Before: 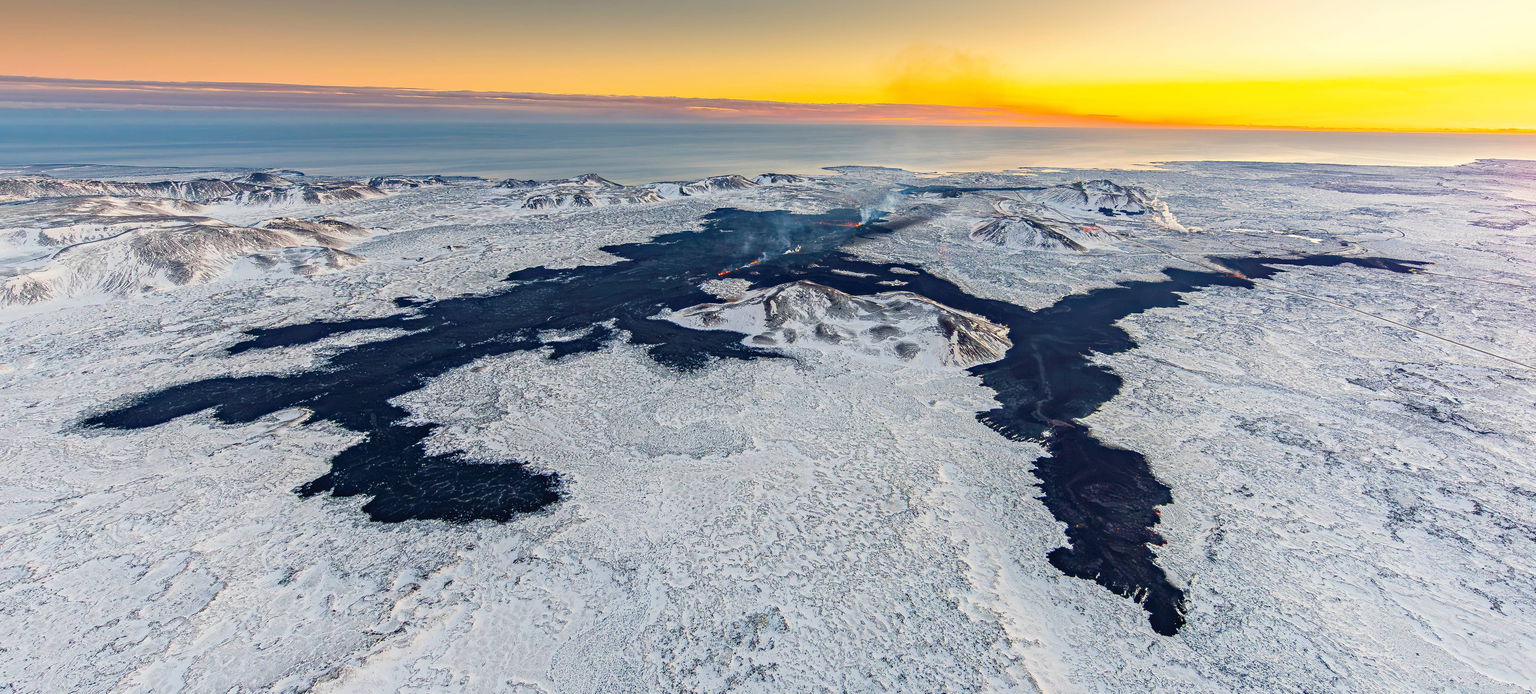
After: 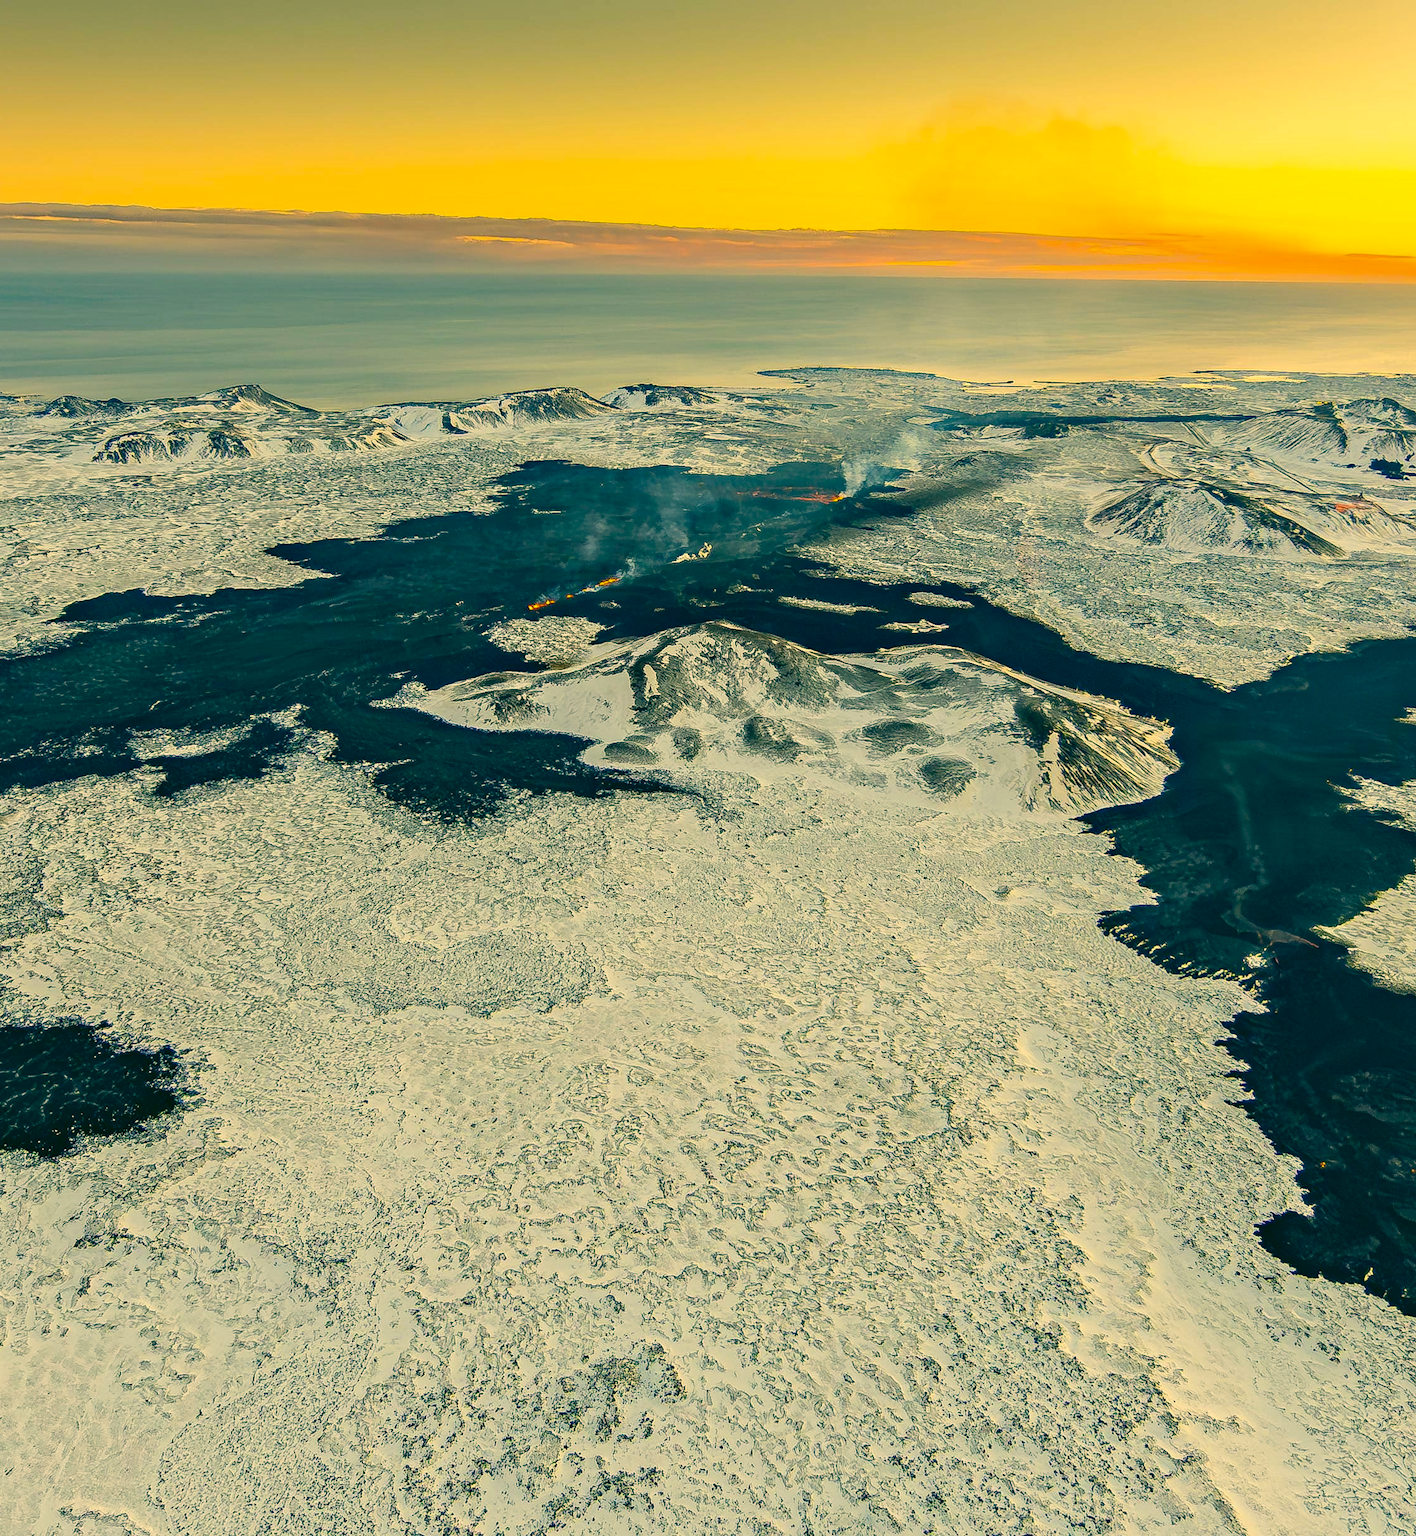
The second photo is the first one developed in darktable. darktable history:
color correction: highlights a* 5.62, highlights b* 33.57, shadows a* -25.86, shadows b* 4.02
crop: left 31.229%, right 27.105%
